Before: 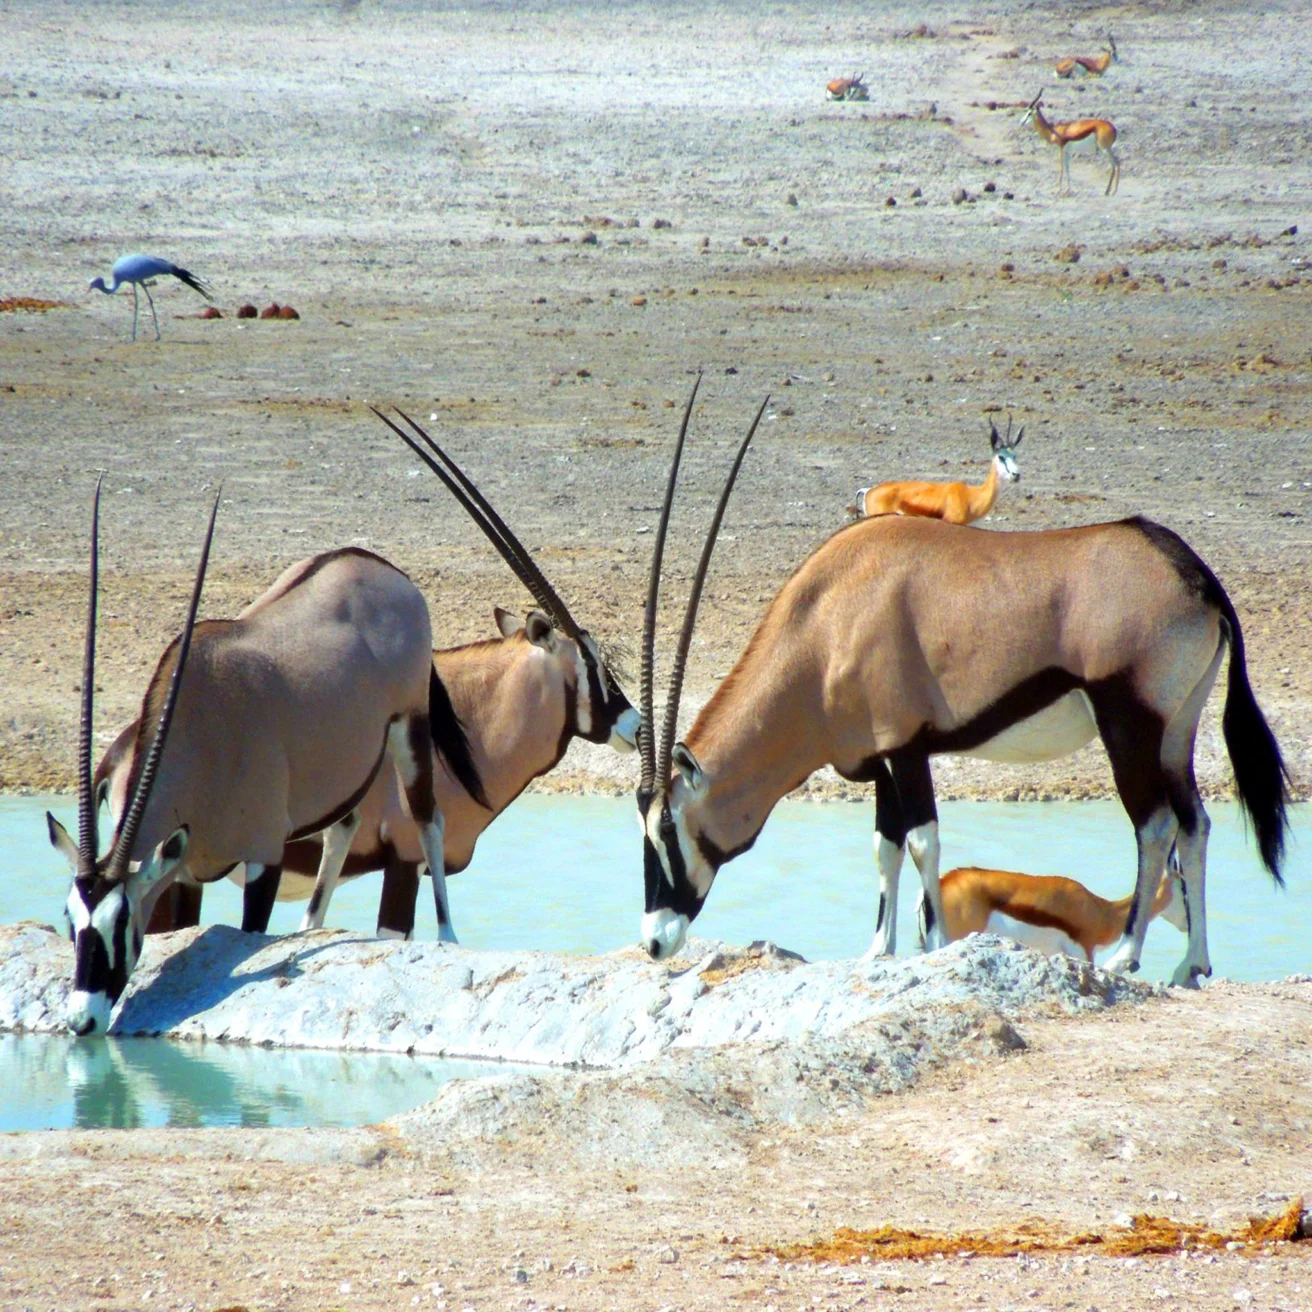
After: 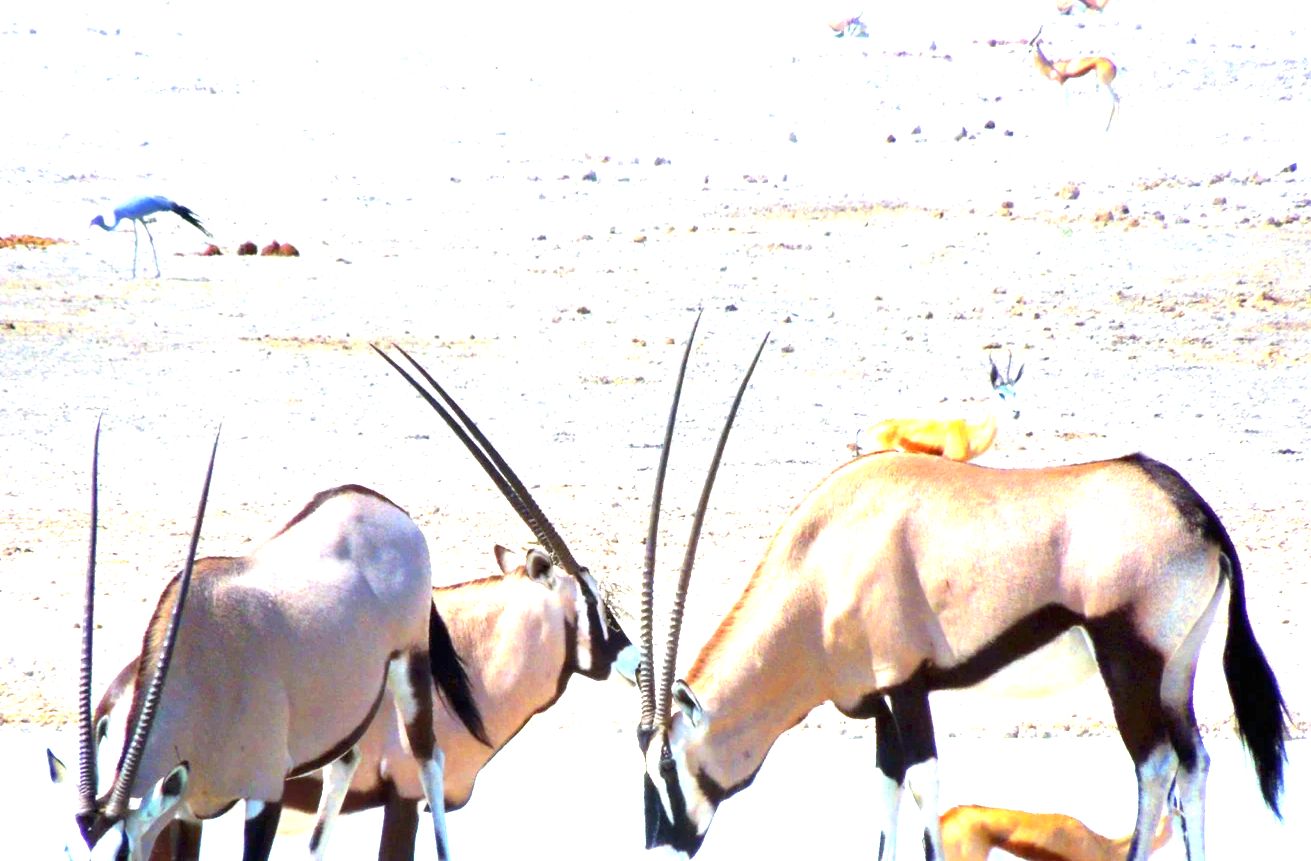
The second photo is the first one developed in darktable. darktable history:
white balance: red 1.004, blue 1.096
exposure: black level correction 0, exposure 1.75 EV, compensate exposure bias true, compensate highlight preservation false
crop and rotate: top 4.848%, bottom 29.503%
